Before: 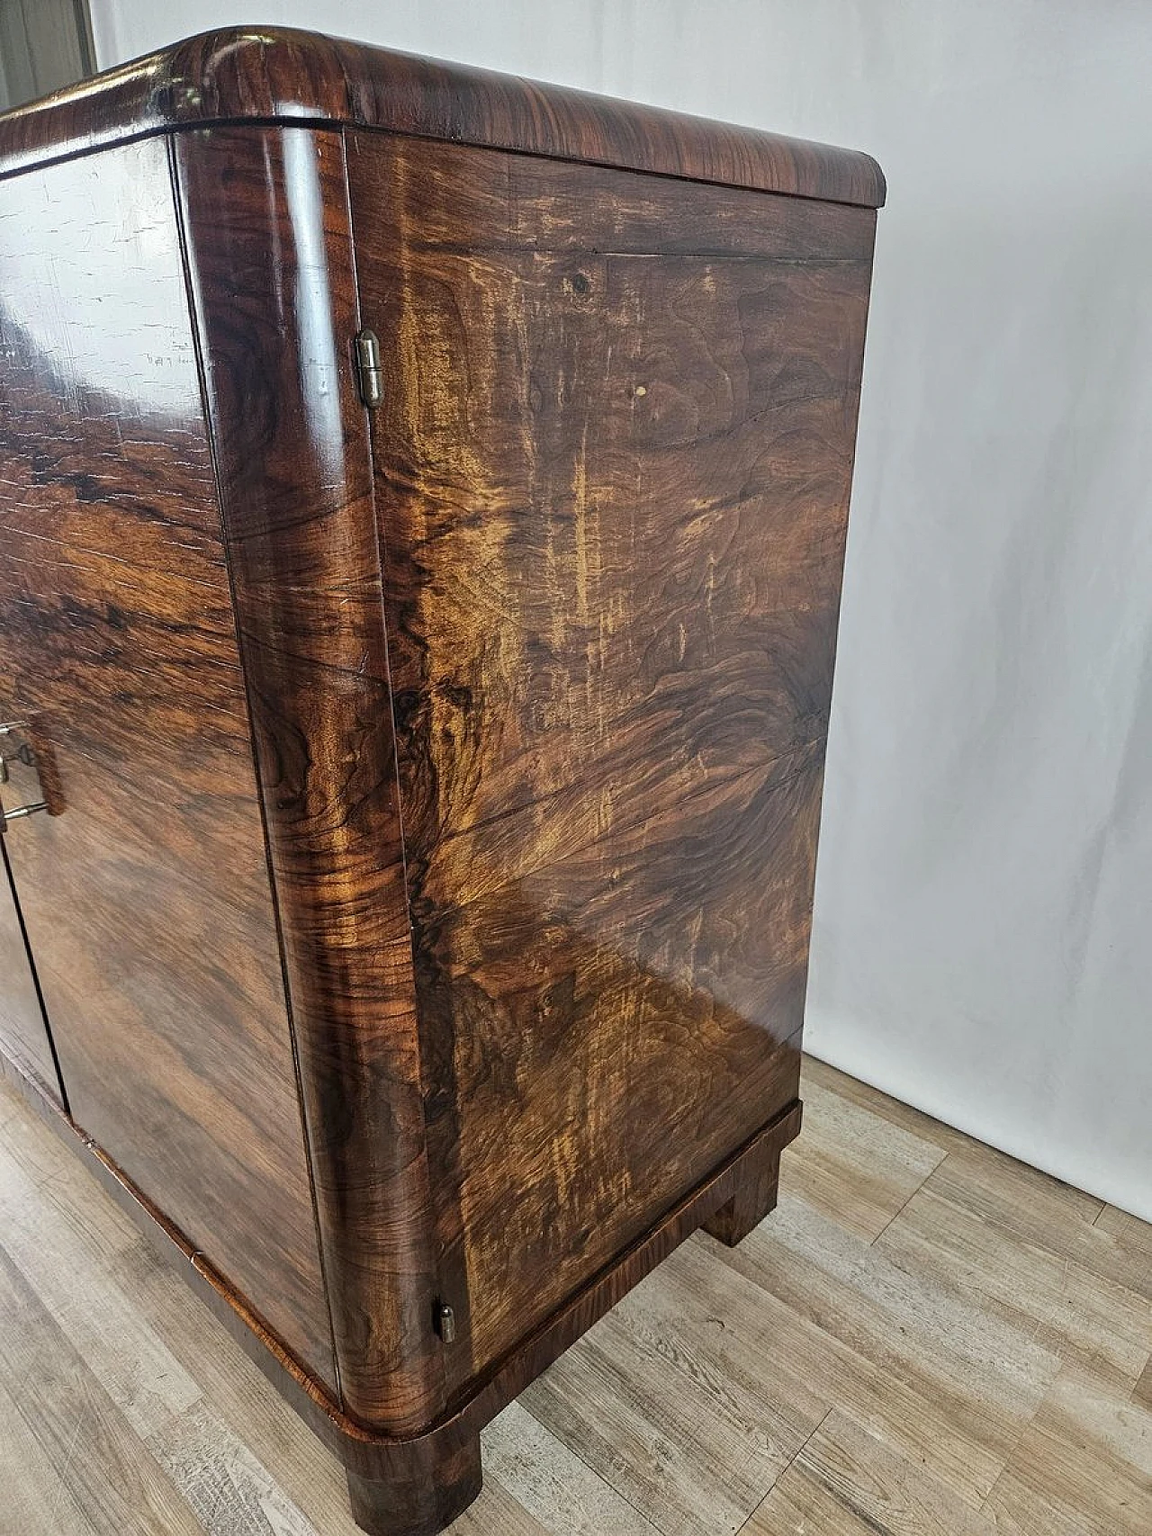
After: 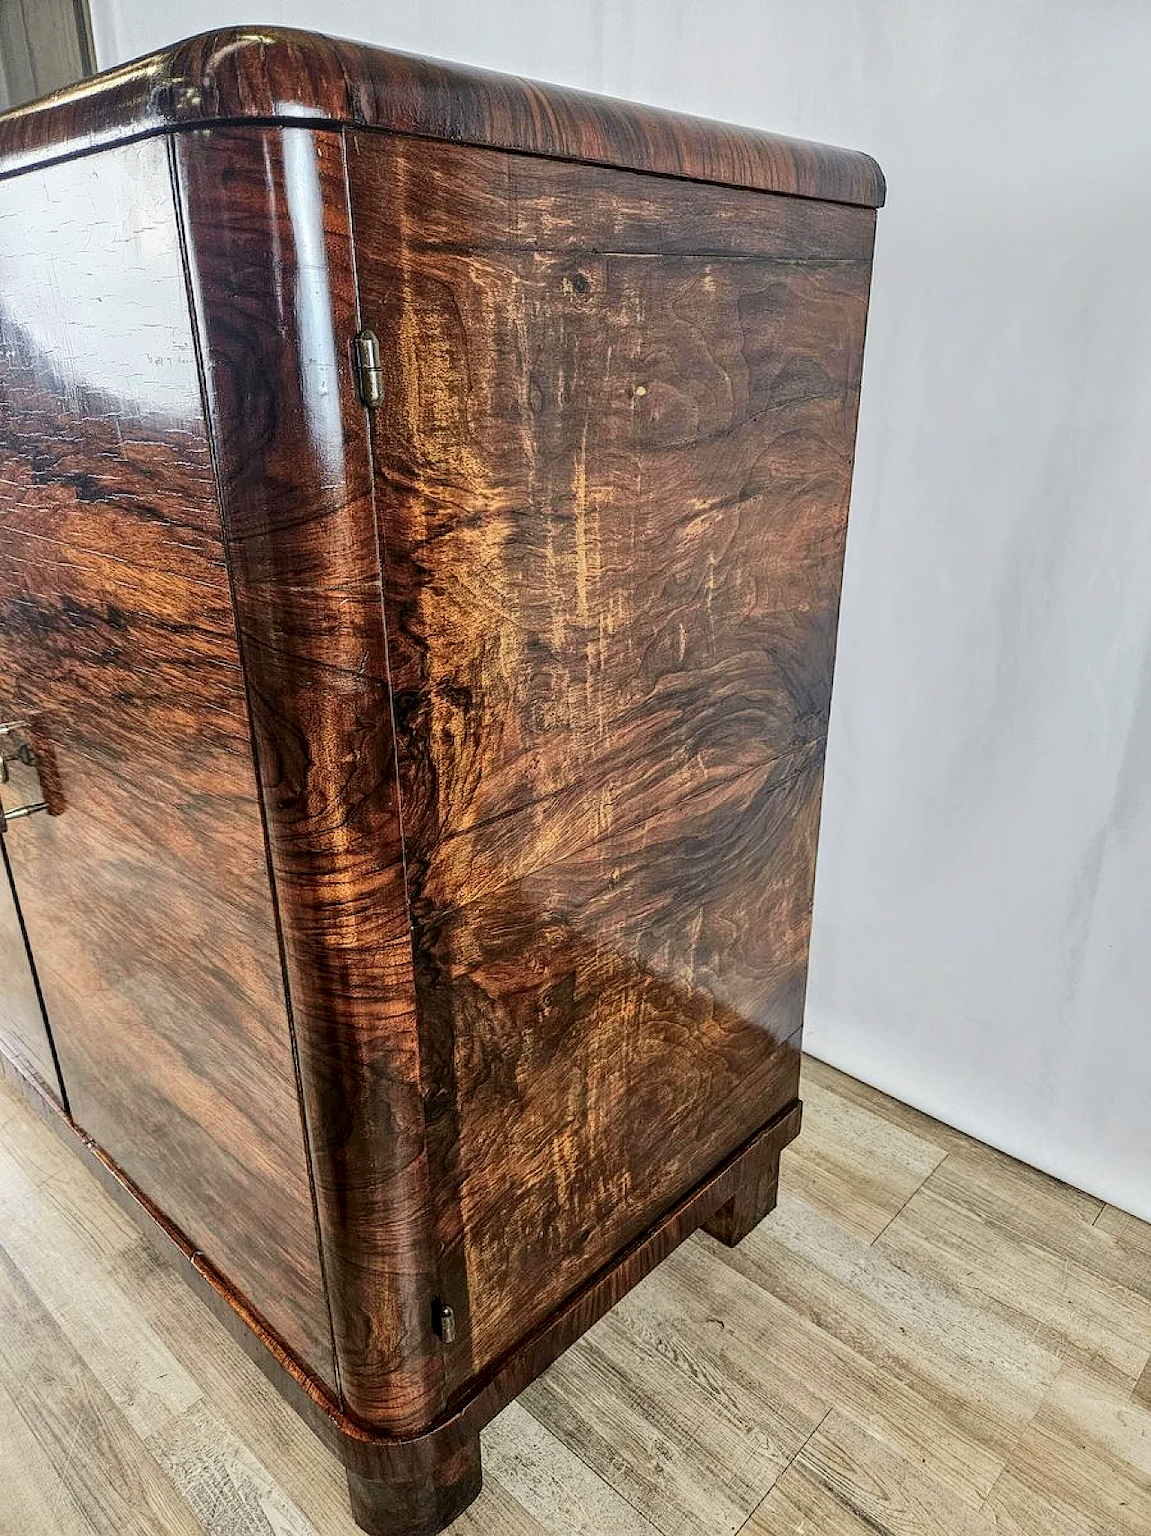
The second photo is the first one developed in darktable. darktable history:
local contrast: on, module defaults
tone curve: curves: ch0 [(0, 0.018) (0.061, 0.041) (0.205, 0.191) (0.289, 0.292) (0.39, 0.424) (0.493, 0.551) (0.666, 0.743) (0.795, 0.841) (1, 0.998)]; ch1 [(0, 0) (0.385, 0.343) (0.439, 0.415) (0.494, 0.498) (0.501, 0.501) (0.51, 0.509) (0.548, 0.563) (0.586, 0.61) (0.684, 0.658) (0.783, 0.804) (1, 1)]; ch2 [(0, 0) (0.304, 0.31) (0.403, 0.399) (0.441, 0.428) (0.47, 0.469) (0.498, 0.496) (0.524, 0.538) (0.566, 0.579) (0.648, 0.665) (0.697, 0.699) (1, 1)], color space Lab, independent channels, preserve colors none
